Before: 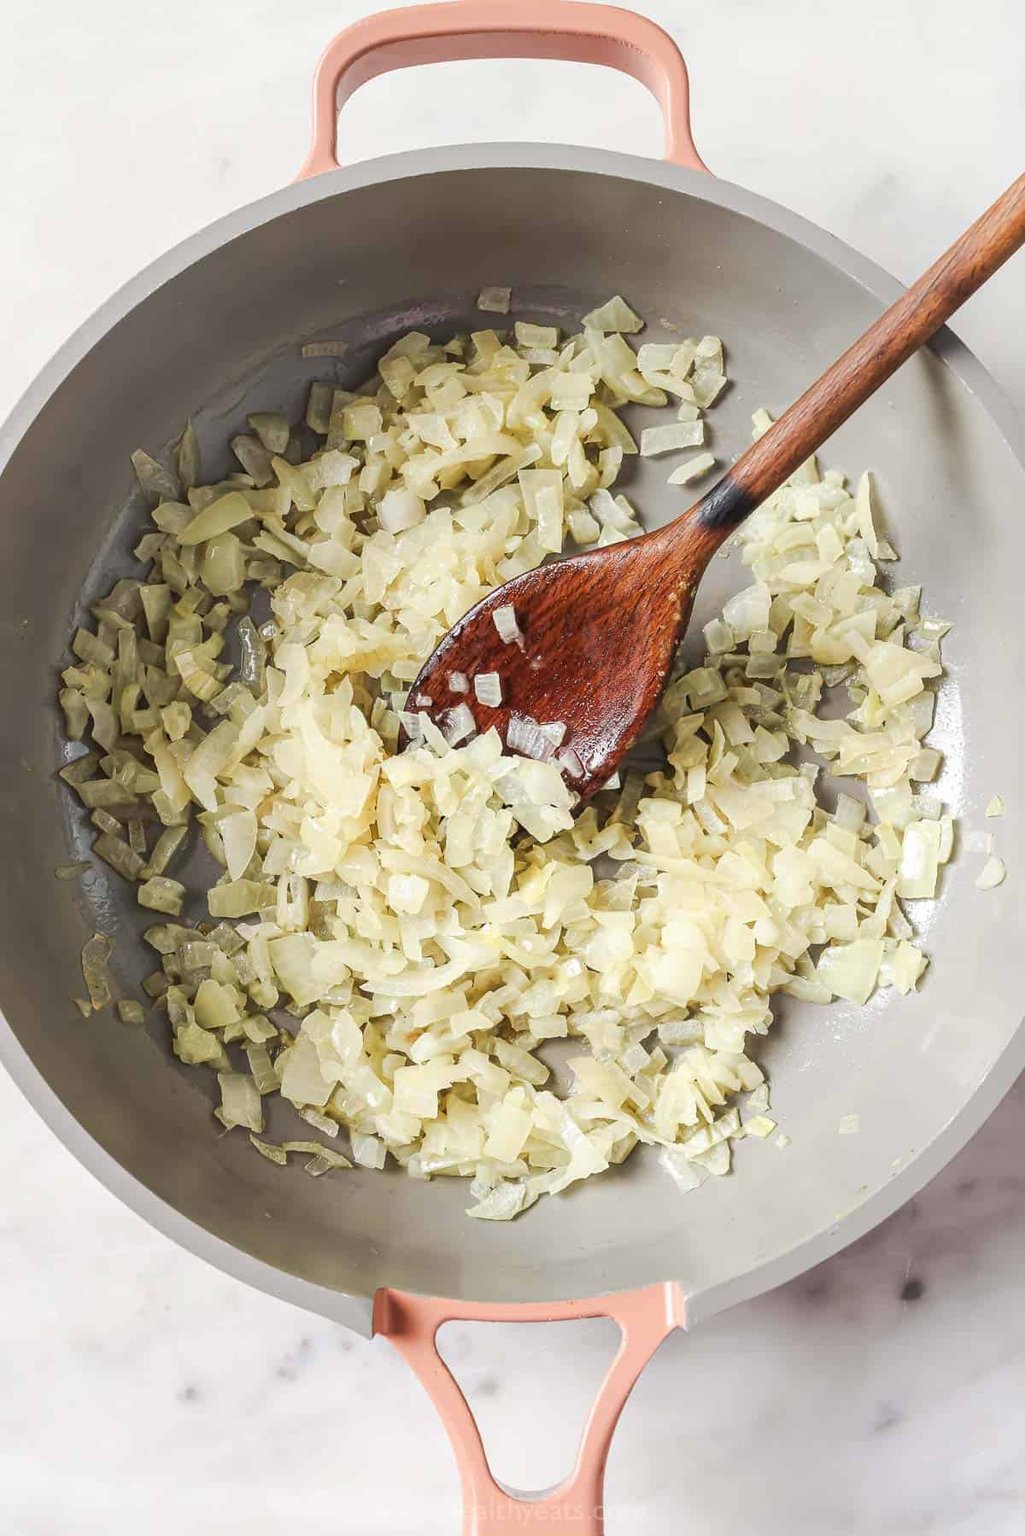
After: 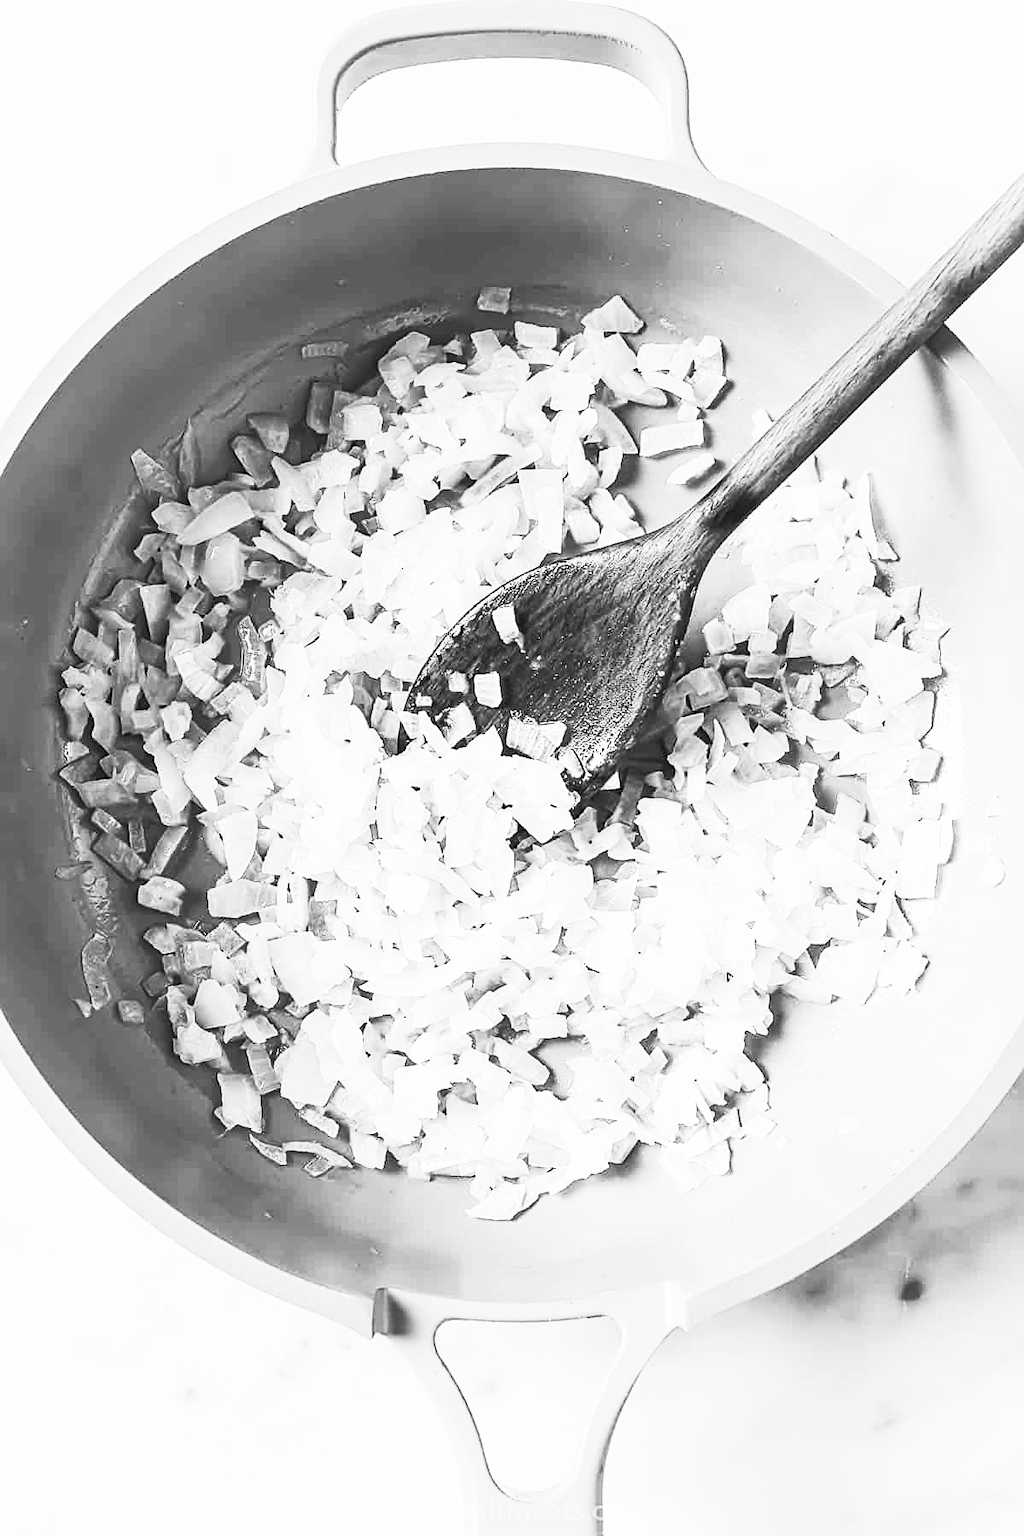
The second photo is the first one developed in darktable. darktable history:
contrast brightness saturation: contrast 0.53, brightness 0.47, saturation -1
sharpen: on, module defaults
